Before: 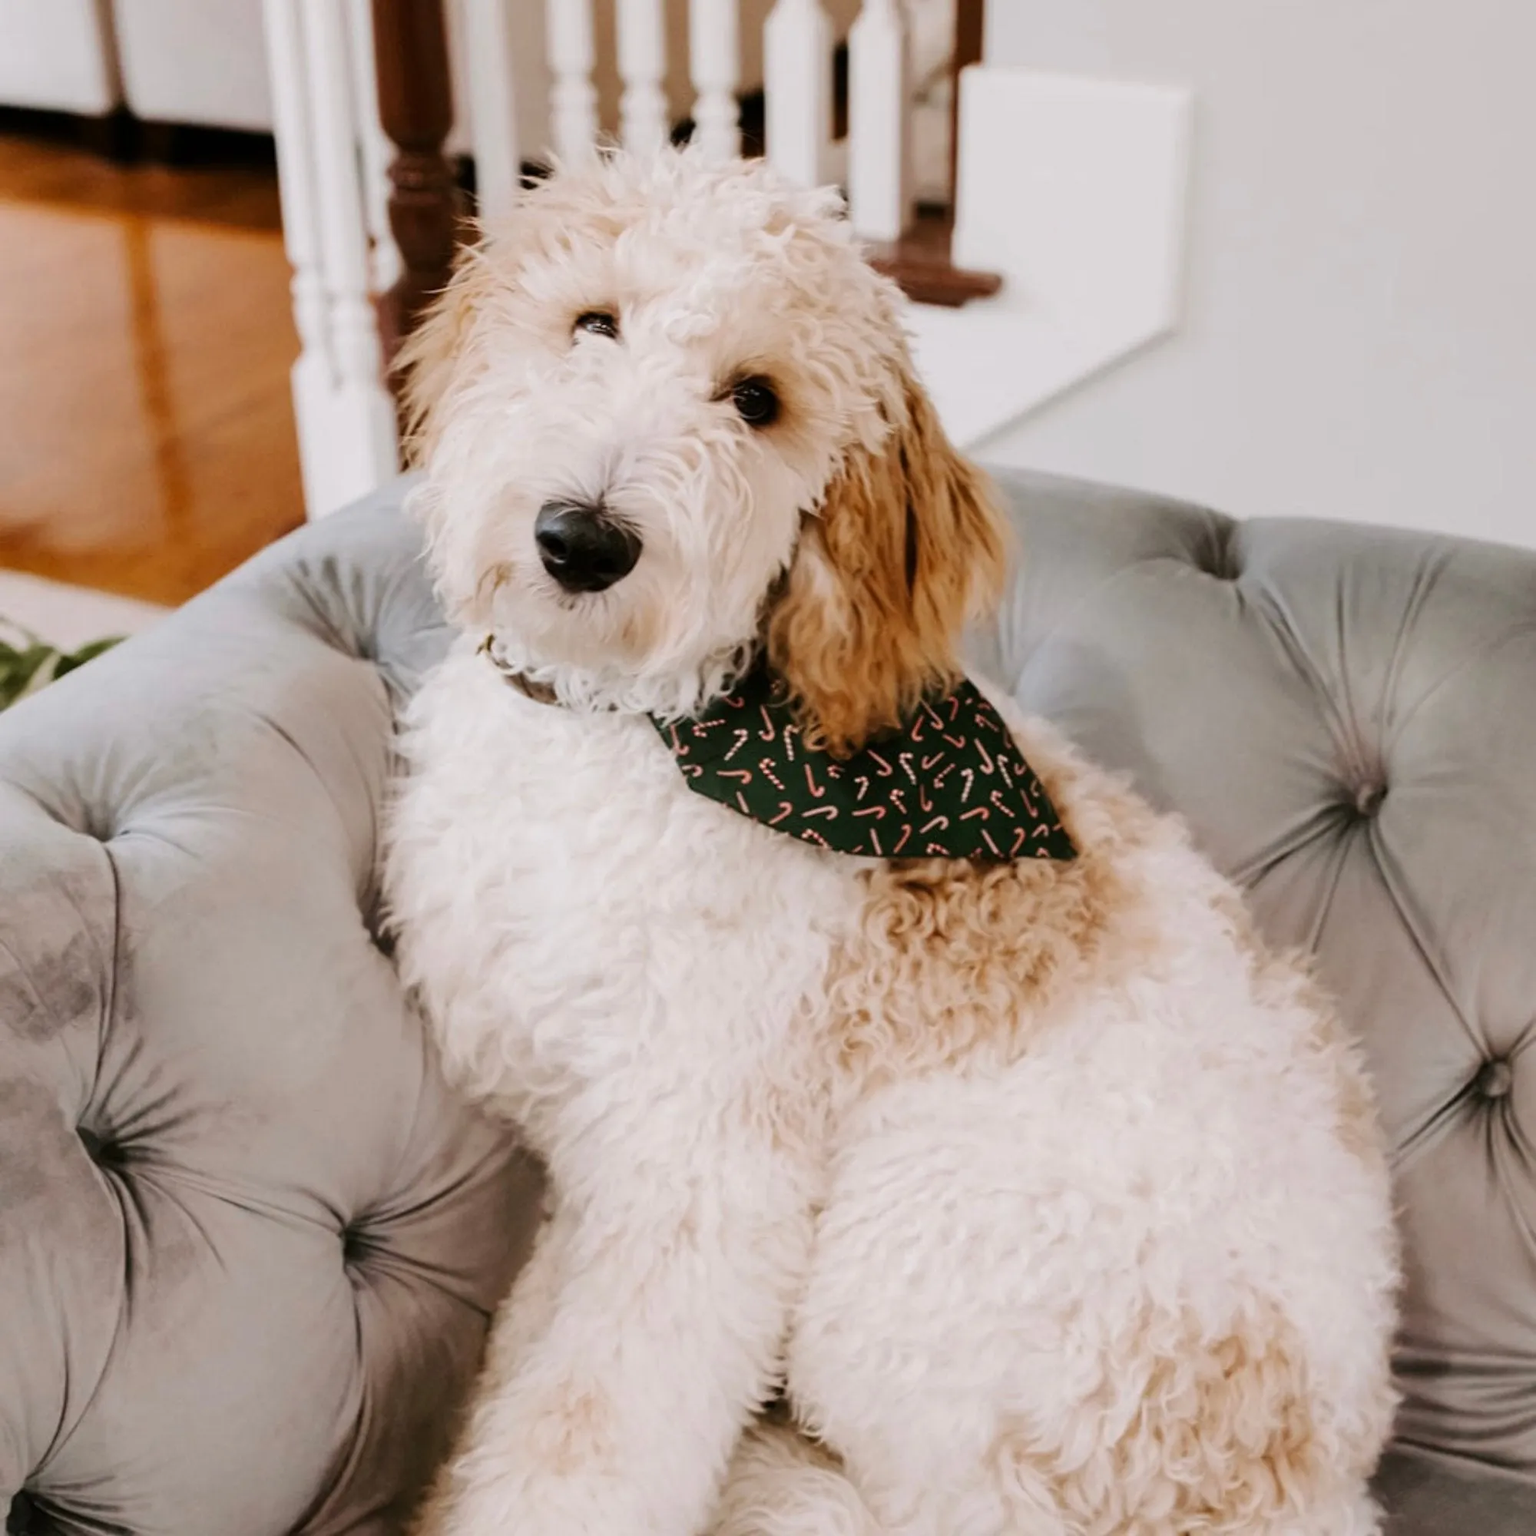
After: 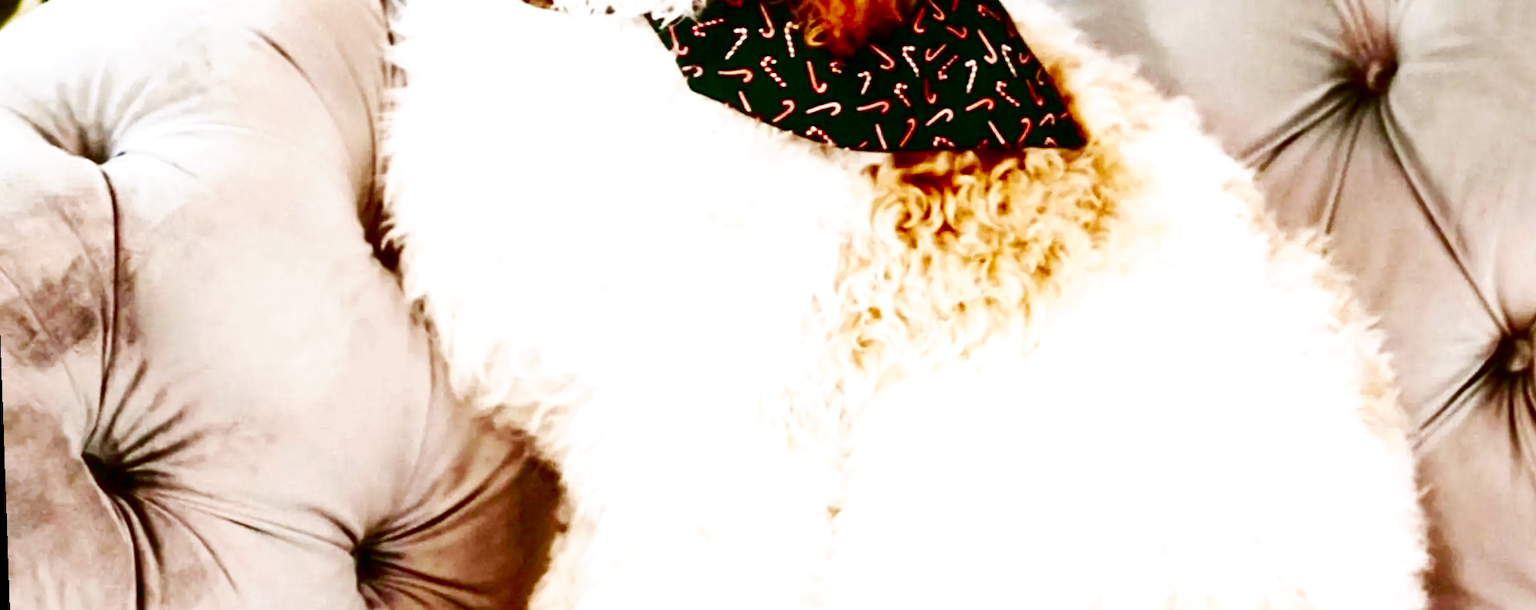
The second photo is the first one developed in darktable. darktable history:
base curve: curves: ch0 [(0, 0) (0.005, 0.002) (0.15, 0.3) (0.4, 0.7) (0.75, 0.95) (1, 1)], preserve colors none
crop: top 45.551%, bottom 12.262%
rotate and perspective: rotation -2°, crop left 0.022, crop right 0.978, crop top 0.049, crop bottom 0.951
white balance: emerald 1
exposure: black level correction 0, exposure 1.015 EV, compensate exposure bias true, compensate highlight preservation false
contrast brightness saturation: brightness -1, saturation 1
